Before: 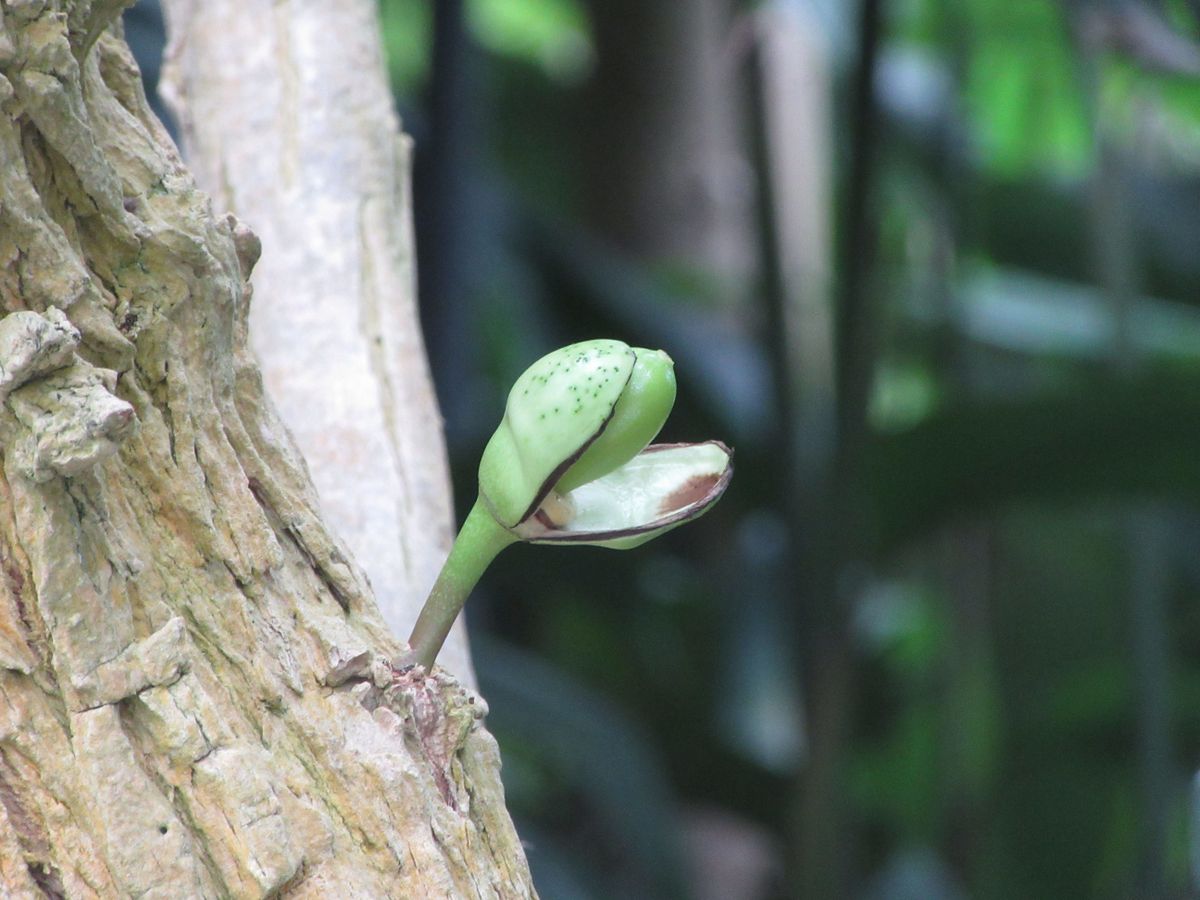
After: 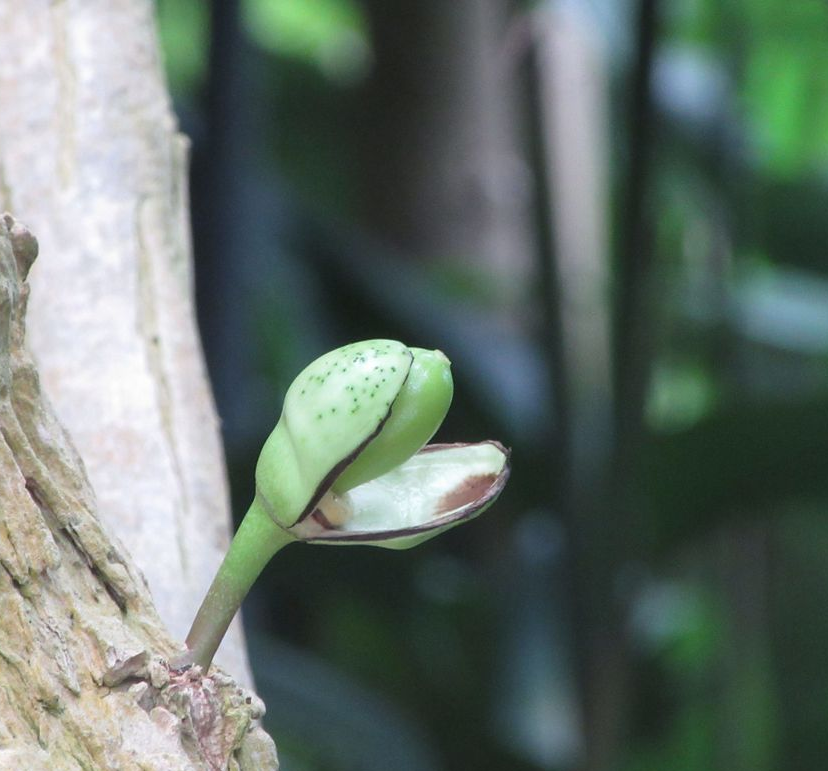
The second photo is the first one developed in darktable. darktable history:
crop: left 18.589%, right 12.346%, bottom 14.253%
